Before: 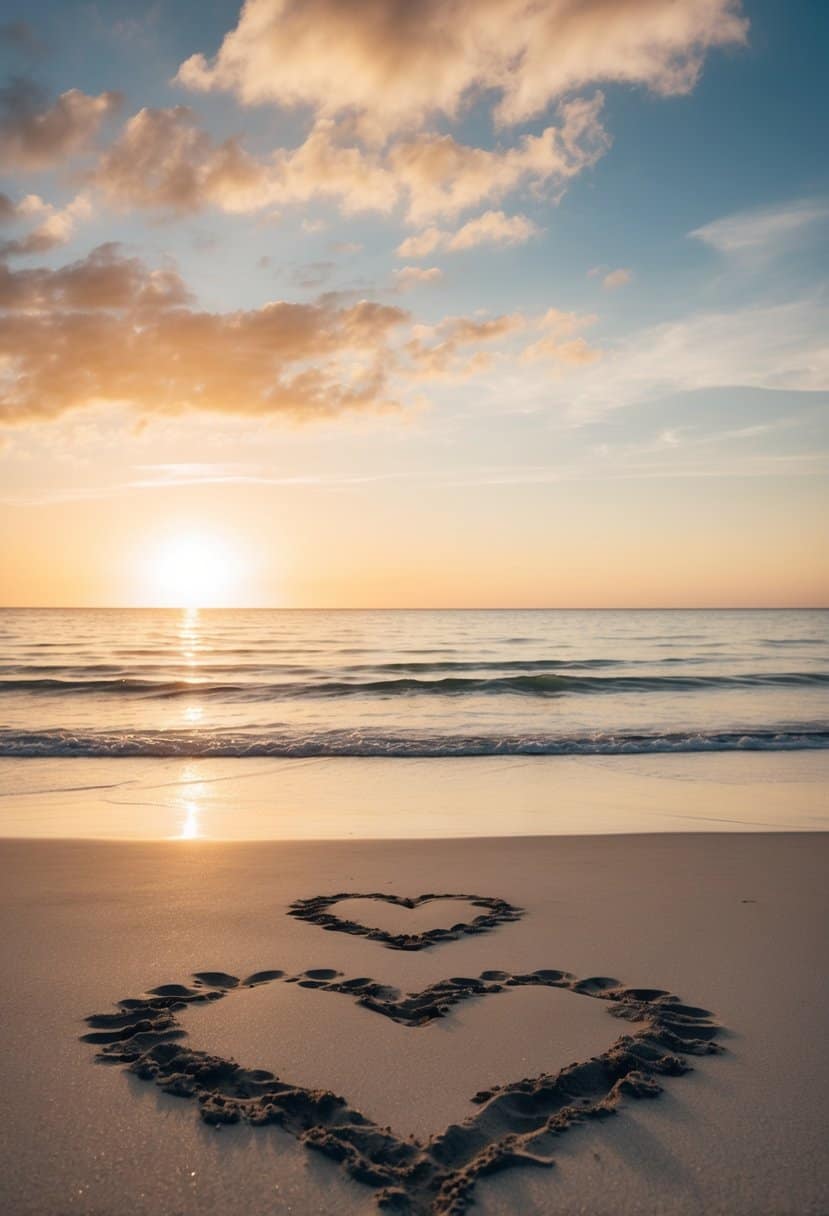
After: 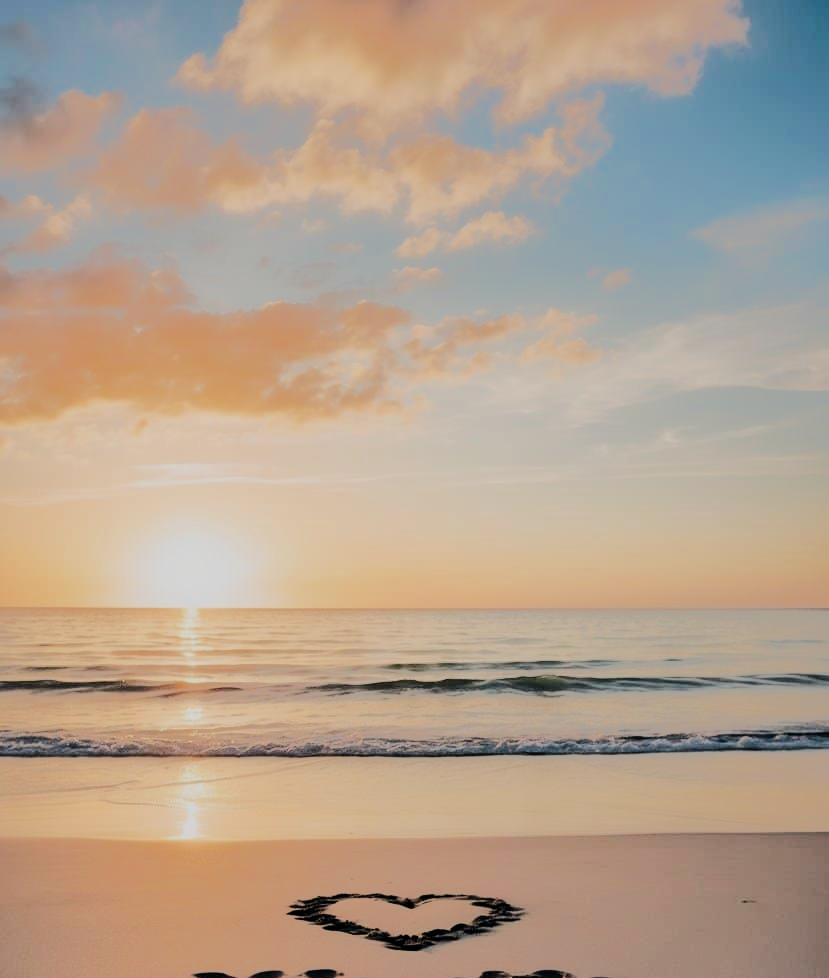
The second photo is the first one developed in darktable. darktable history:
filmic rgb: black relative exposure -7.21 EV, white relative exposure 5.37 EV, hardness 3.02, color science v6 (2022)
crop: bottom 19.548%
tone equalizer: -8 EV -0.522 EV, -7 EV -0.291 EV, -6 EV -0.076 EV, -5 EV 0.424 EV, -4 EV 0.985 EV, -3 EV 0.807 EV, -2 EV -0.013 EV, -1 EV 0.143 EV, +0 EV -0.011 EV, edges refinement/feathering 500, mask exposure compensation -1.57 EV, preserve details no
